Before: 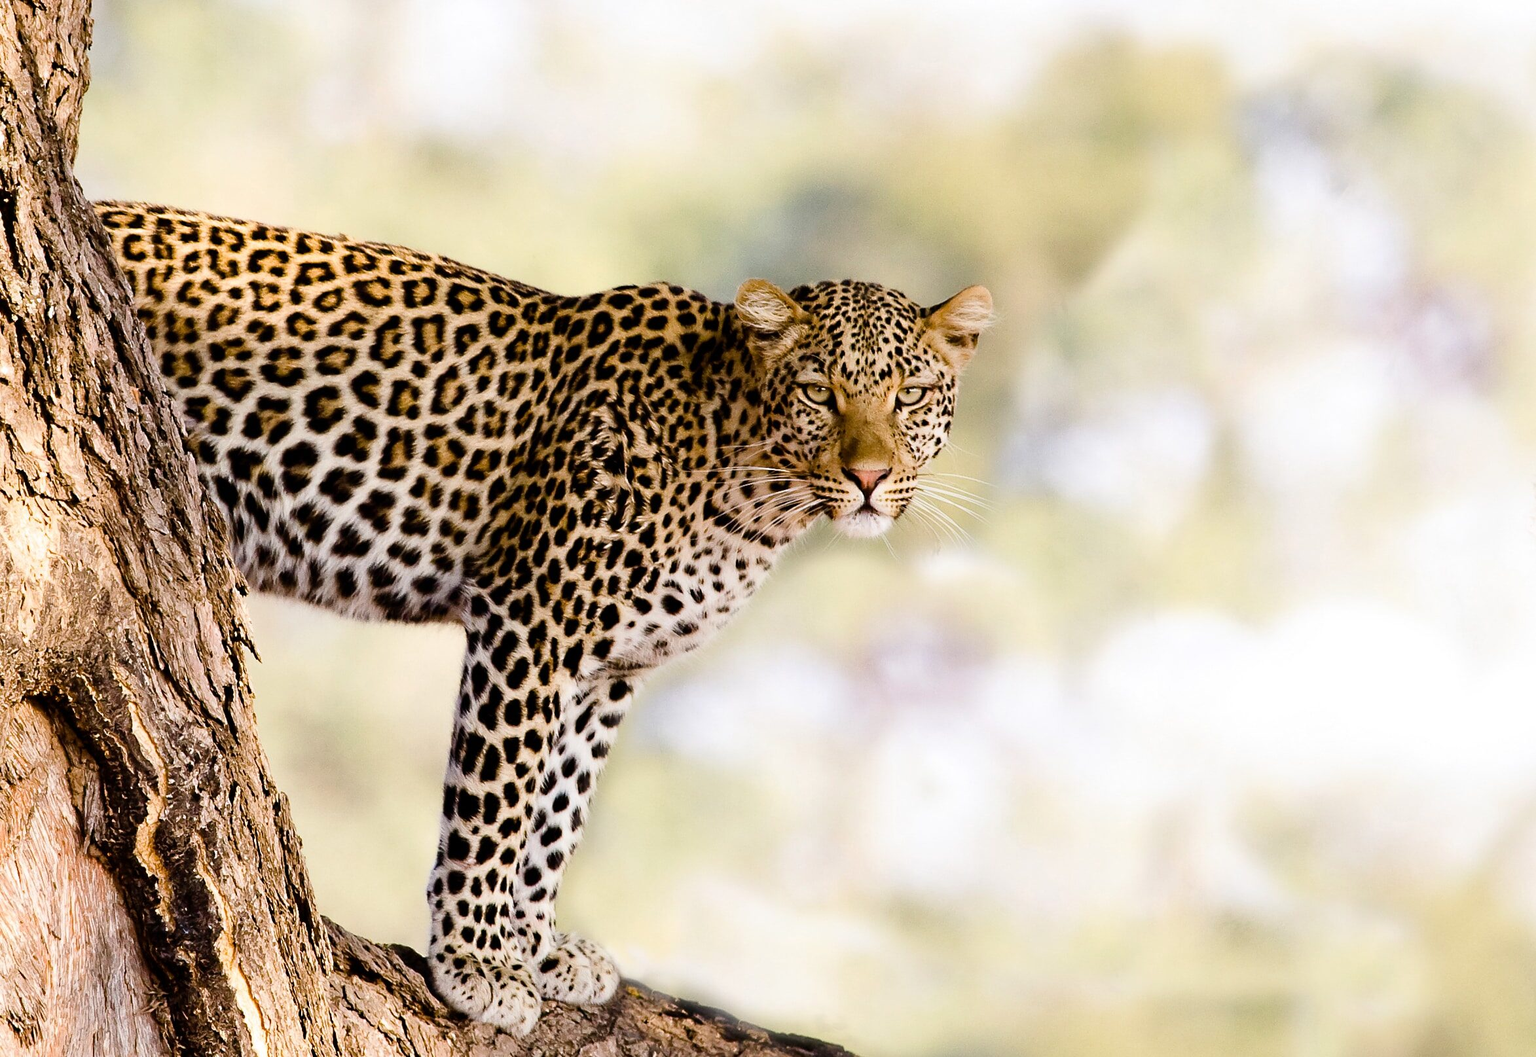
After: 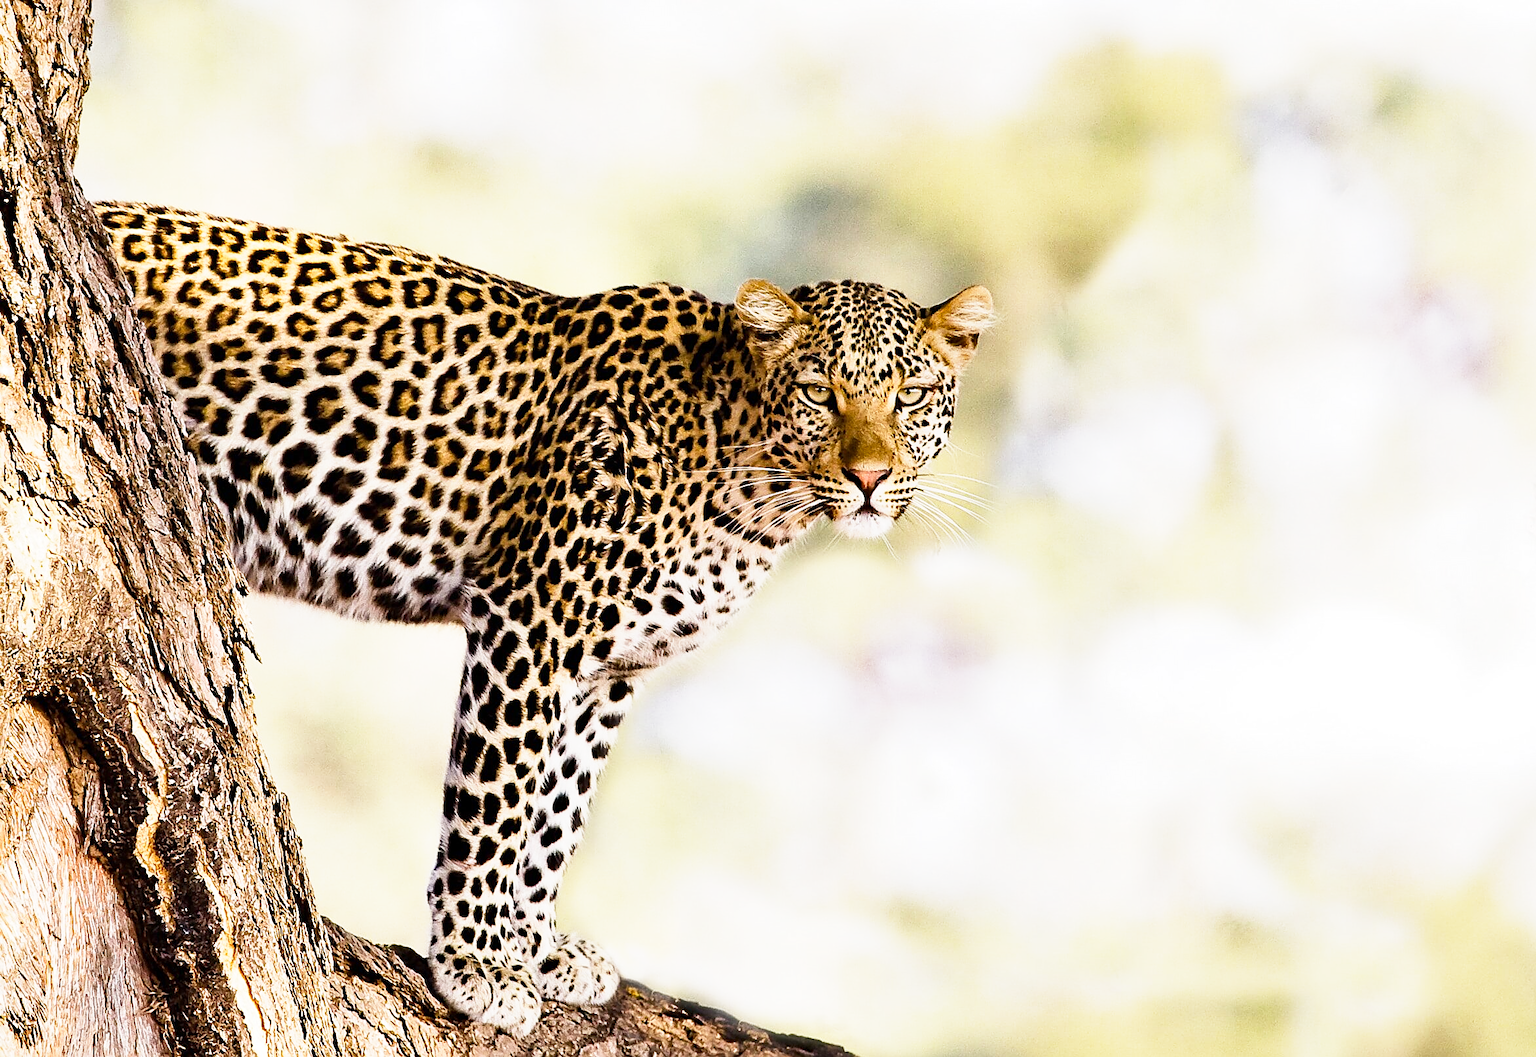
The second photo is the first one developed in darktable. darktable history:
sharpen: on, module defaults
base curve: curves: ch0 [(0, 0) (0.557, 0.834) (1, 1)], preserve colors none
shadows and highlights: soften with gaussian
tone curve: curves: ch0 [(0, 0) (0.003, 0.003) (0.011, 0.011) (0.025, 0.025) (0.044, 0.045) (0.069, 0.07) (0.1, 0.1) (0.136, 0.137) (0.177, 0.179) (0.224, 0.226) (0.277, 0.279) (0.335, 0.338) (0.399, 0.402) (0.468, 0.472) (0.543, 0.547) (0.623, 0.628) (0.709, 0.715) (0.801, 0.807) (0.898, 0.902) (1, 1)], preserve colors none
